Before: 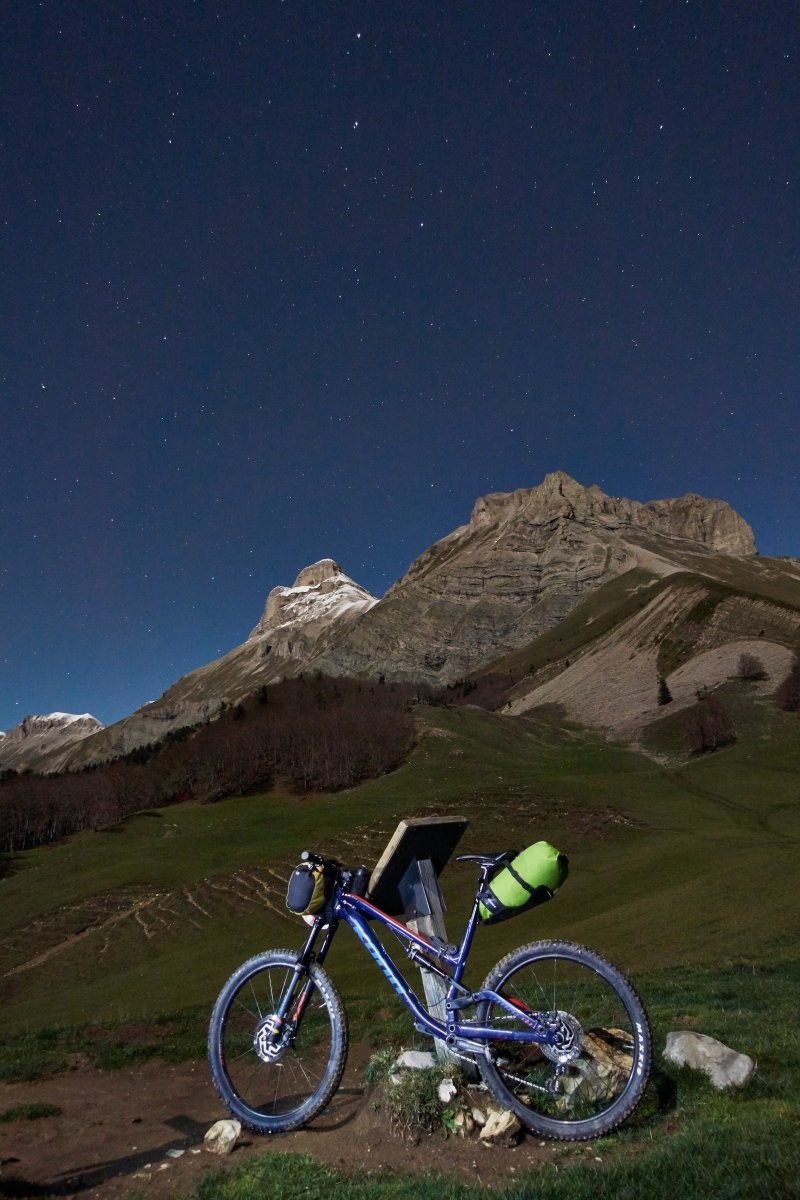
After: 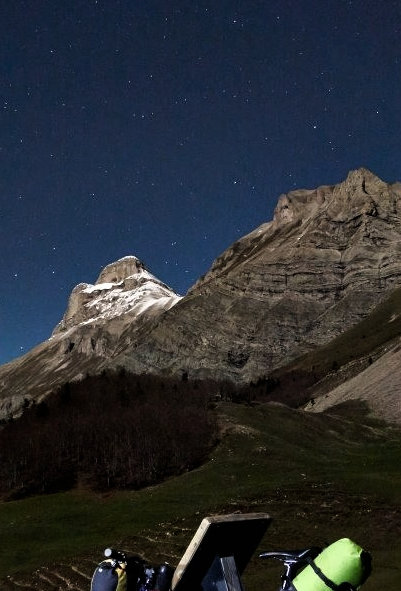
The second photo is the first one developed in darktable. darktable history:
crop: left 24.741%, top 25.322%, right 25.095%, bottom 25.354%
filmic rgb: black relative exposure -7.97 EV, white relative exposure 2.19 EV, threshold 2.94 EV, hardness 6.9, enable highlight reconstruction true
